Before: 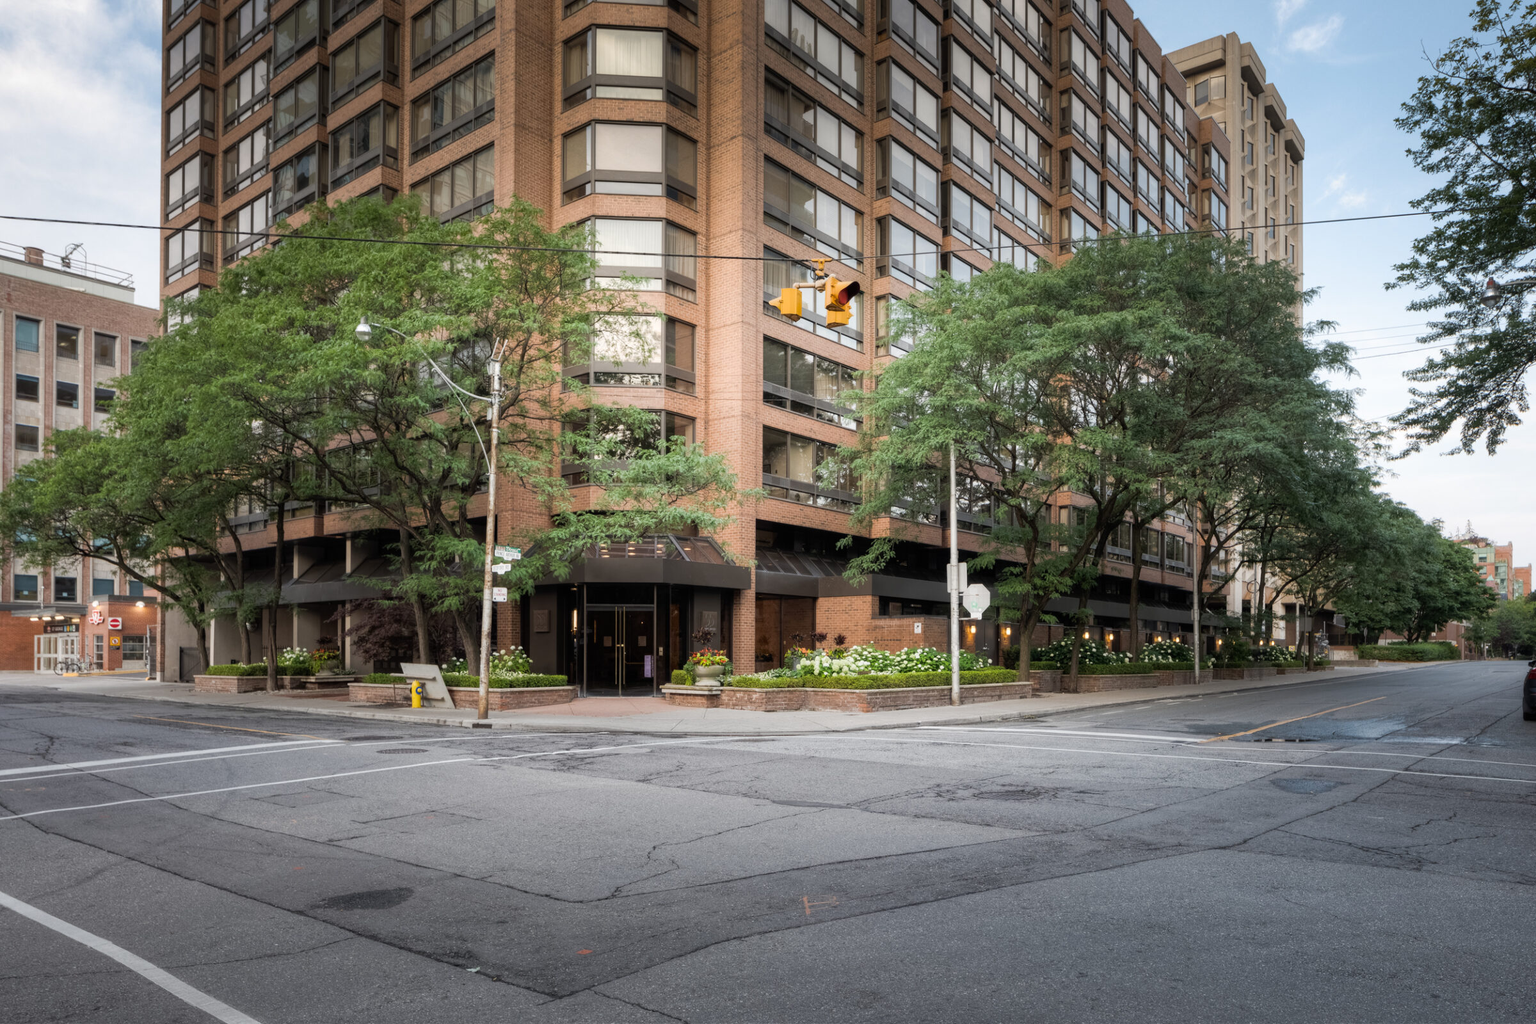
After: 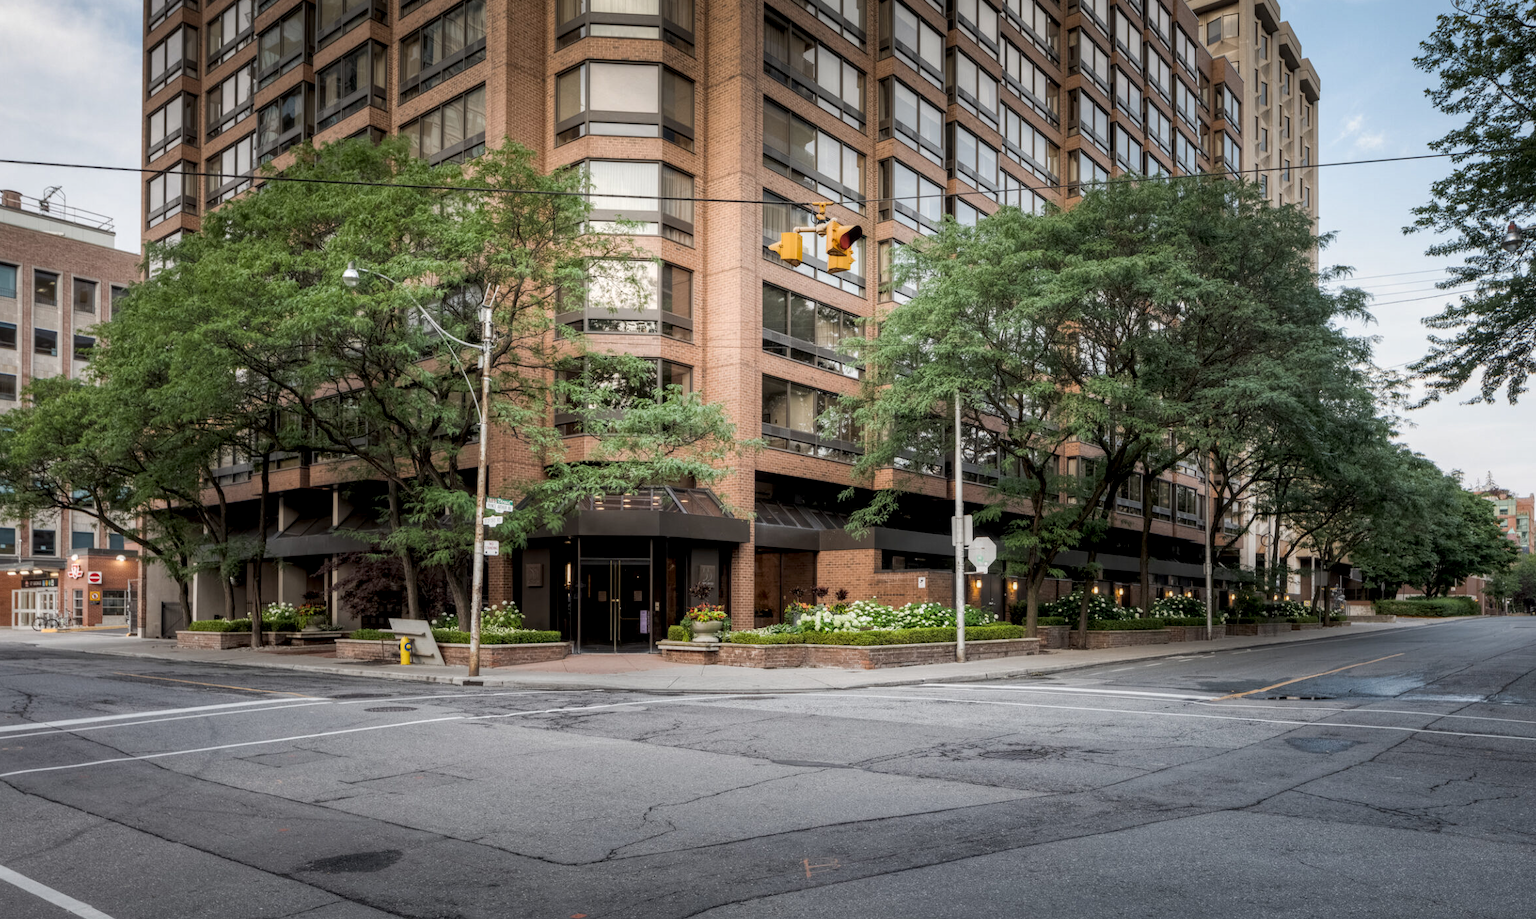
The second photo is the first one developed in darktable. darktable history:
crop: left 1.507%, top 6.147%, right 1.379%, bottom 6.637%
local contrast: detail 130%
exposure: black level correction 0.001, exposure -0.2 EV, compensate highlight preservation false
